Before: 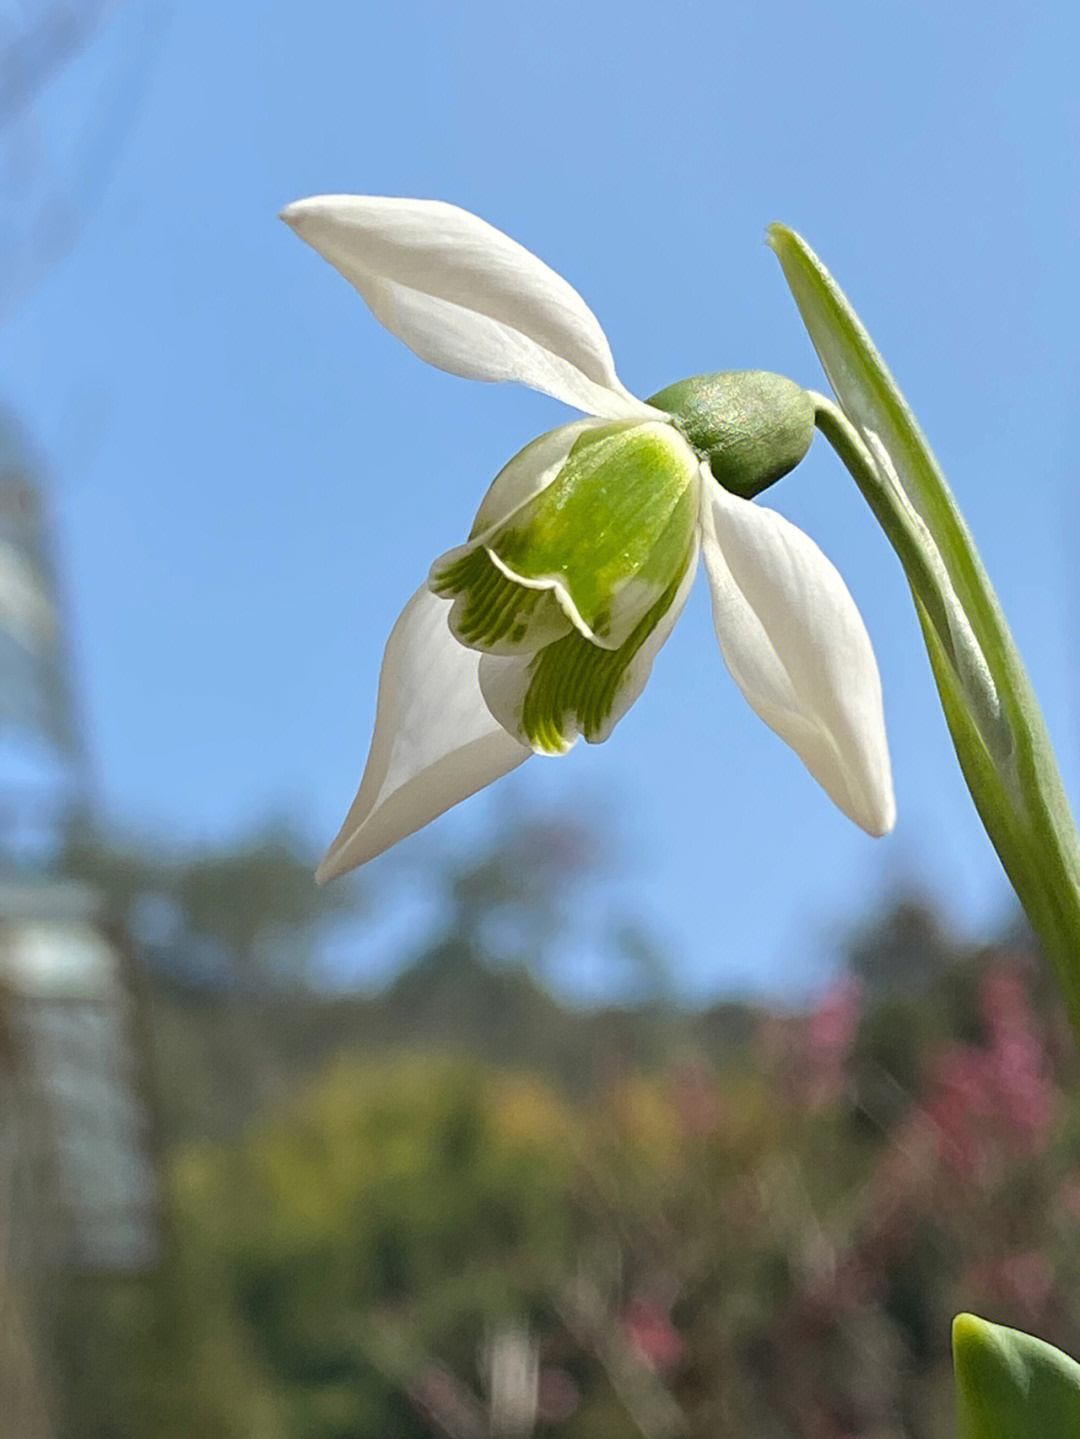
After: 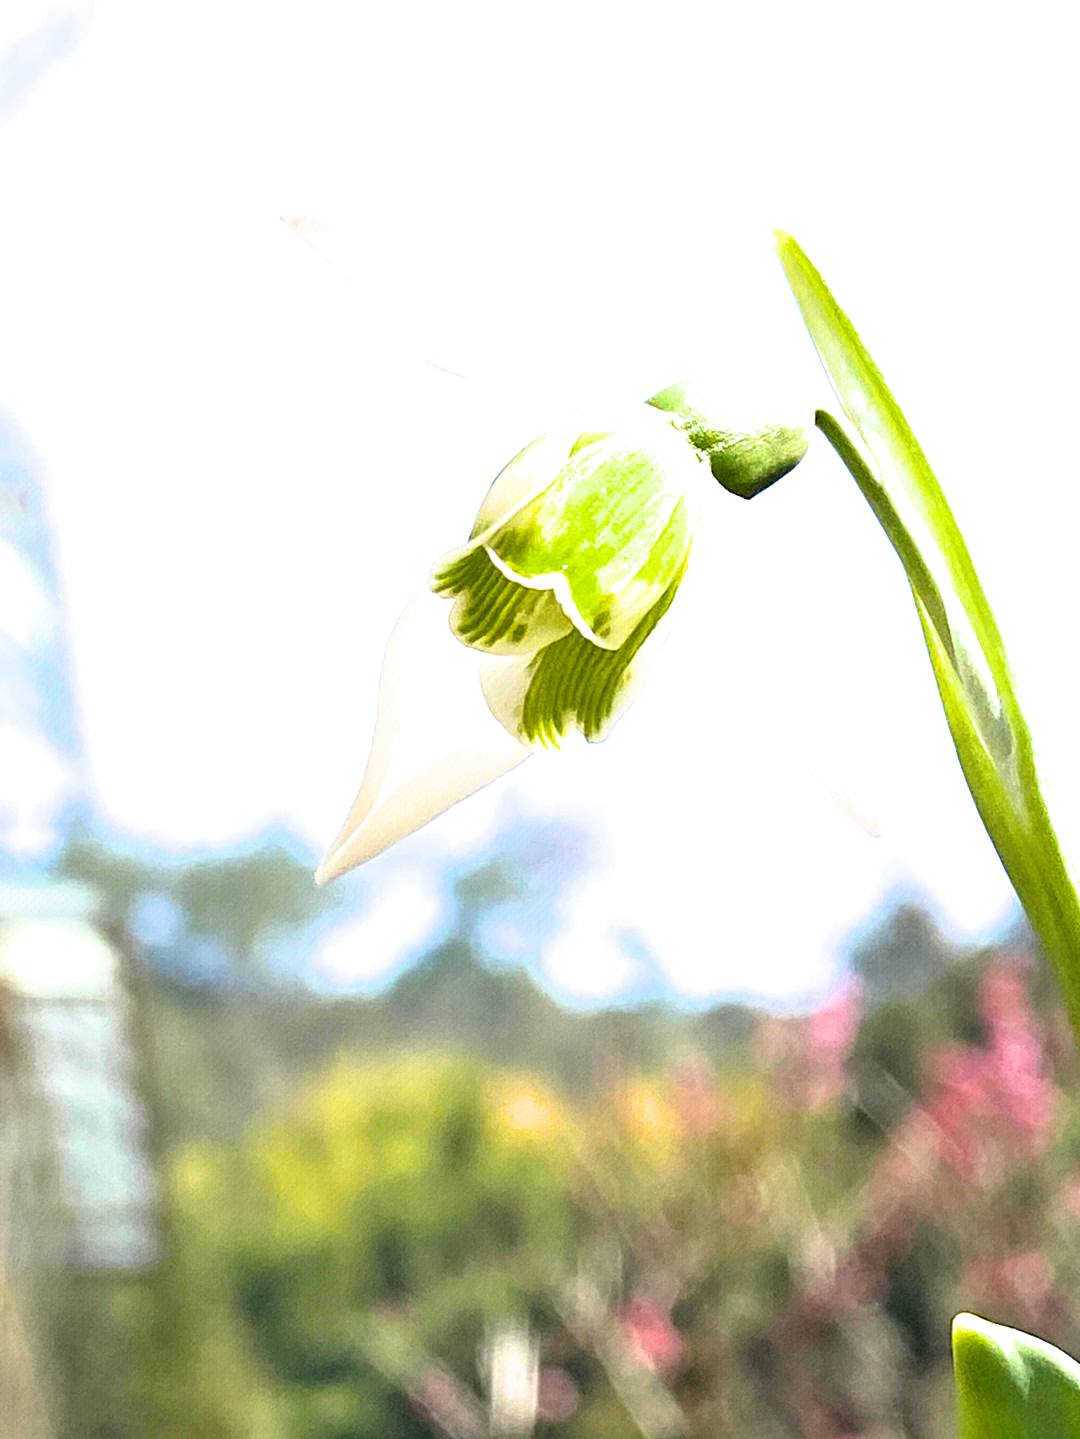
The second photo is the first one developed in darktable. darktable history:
filmic rgb: black relative exposure -8.71 EV, white relative exposure 2.7 EV, target black luminance 0%, target white luminance 99.873%, hardness 6.27, latitude 75.11%, contrast 1.314, highlights saturation mix -5.48%
color balance rgb: perceptual saturation grading › global saturation 19.488%, perceptual brilliance grading › global brilliance 30.45%
exposure: black level correction -0.002, exposure 0.712 EV, compensate exposure bias true, compensate highlight preservation false
